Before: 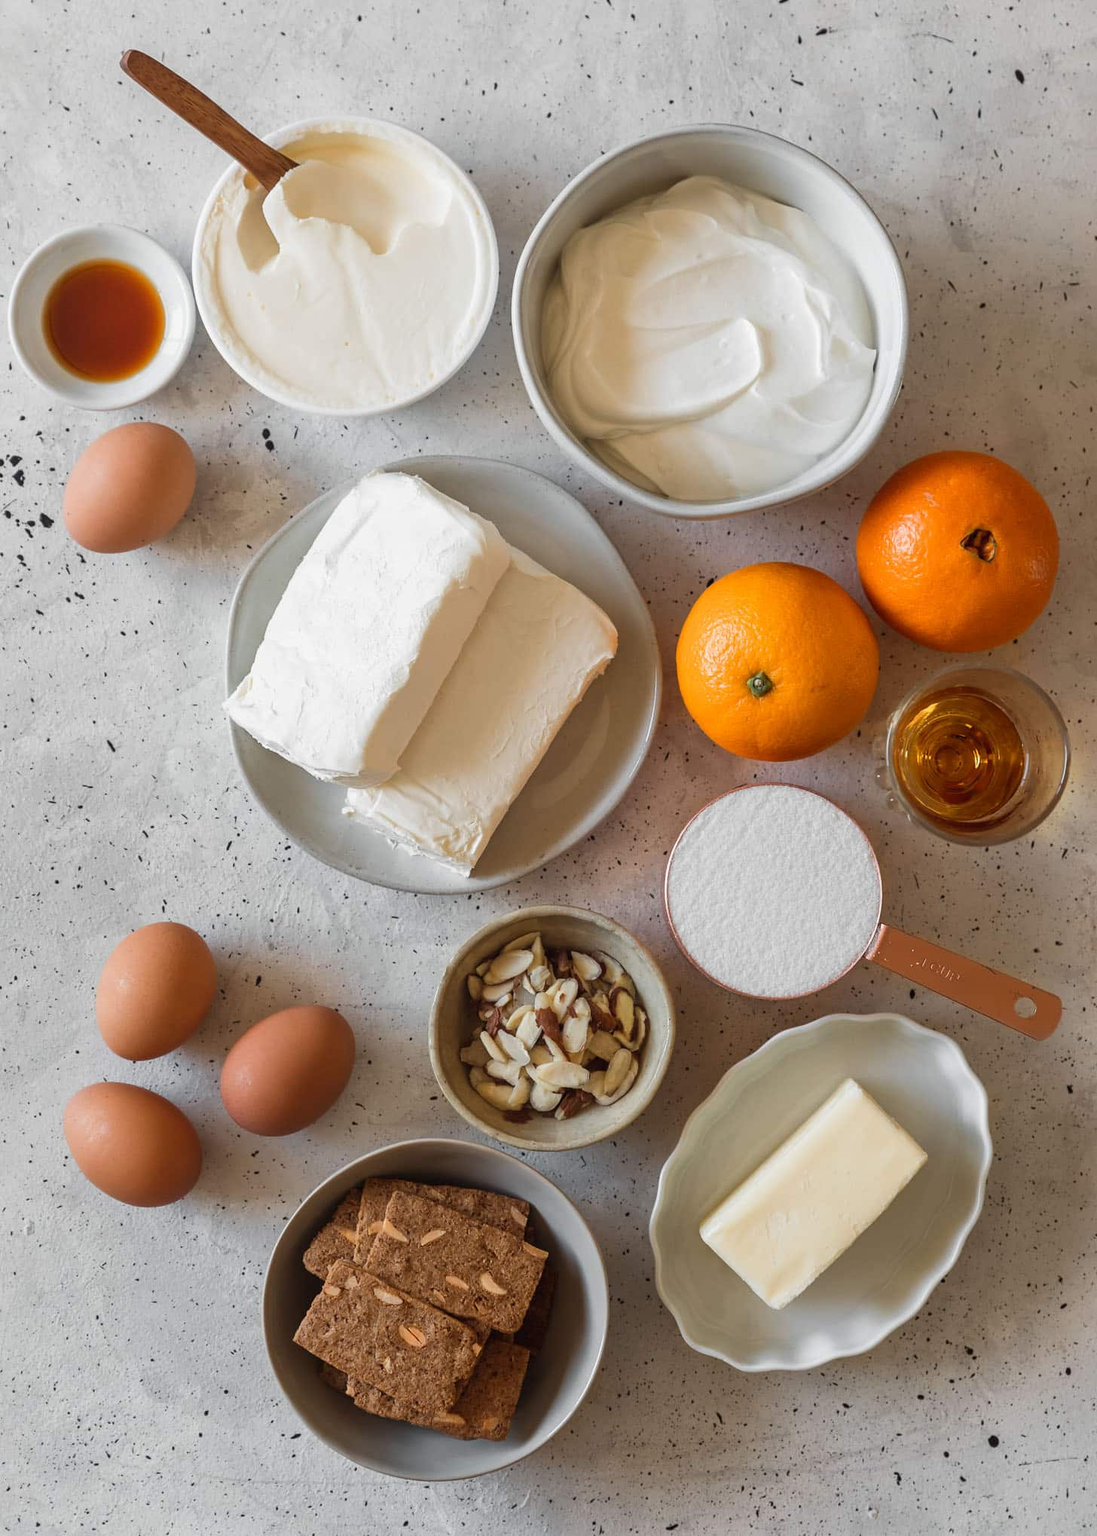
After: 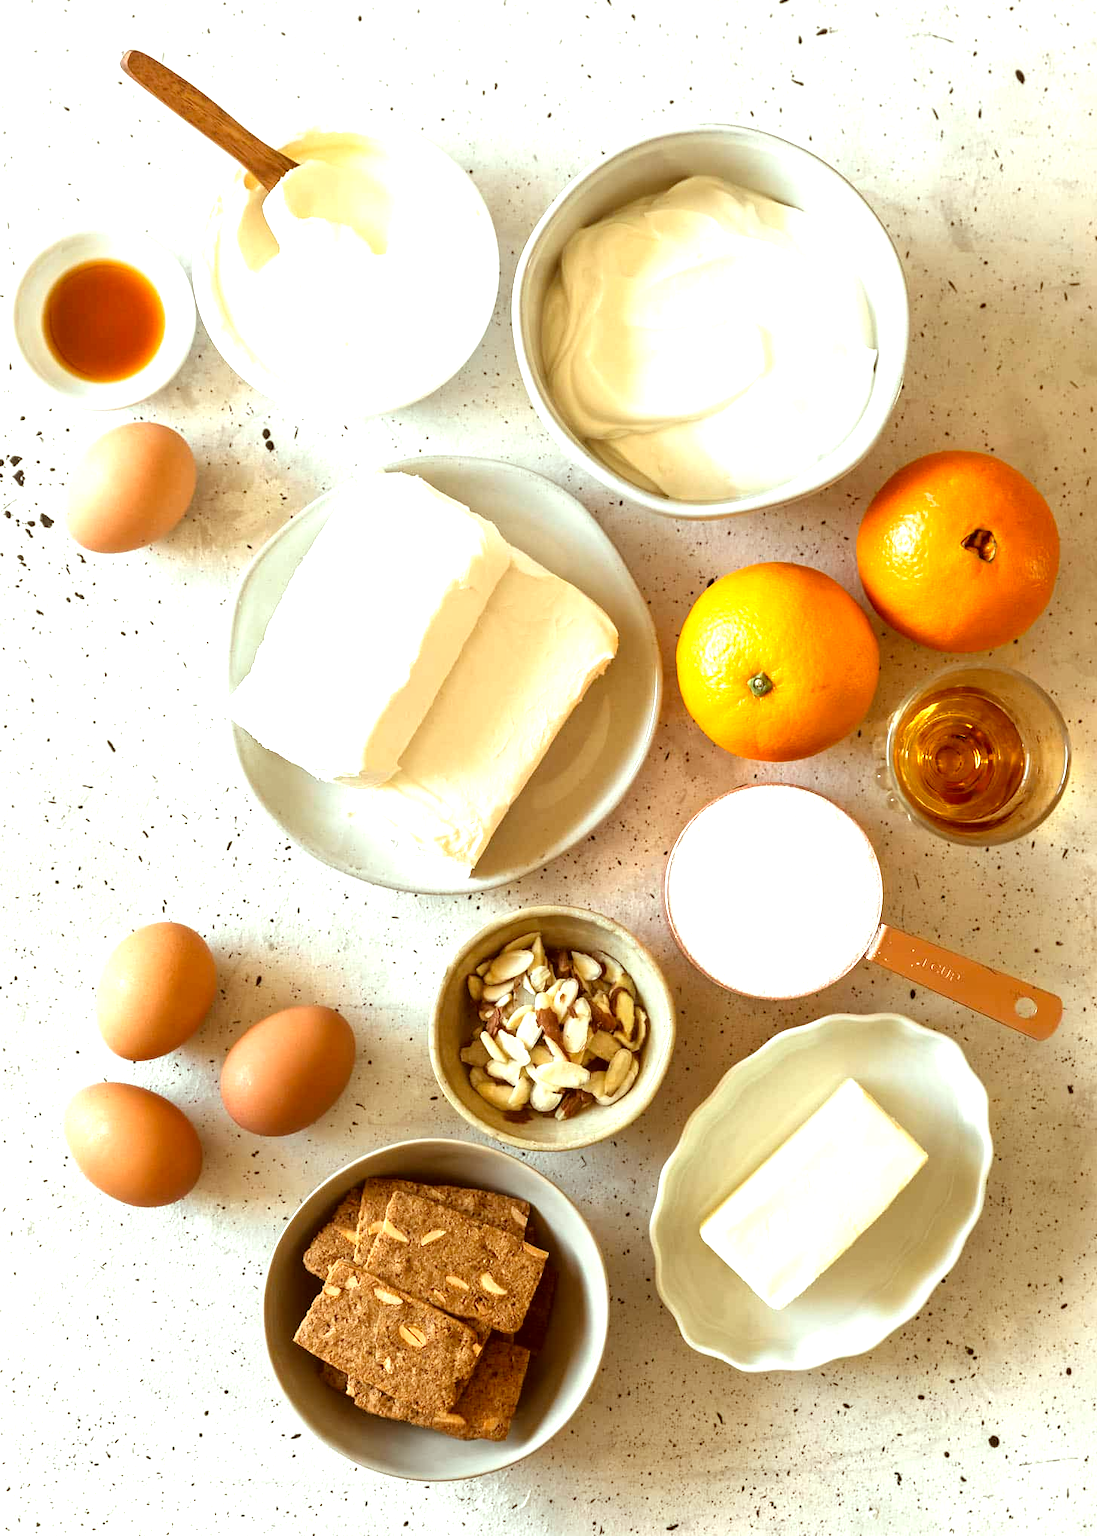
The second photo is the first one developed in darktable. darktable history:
color correction: highlights a* -6.07, highlights b* 9.36, shadows a* 10.88, shadows b* 23.94
tone equalizer: -8 EV -0.742 EV, -7 EV -0.715 EV, -6 EV -0.578 EV, -5 EV -0.371 EV, -3 EV 0.397 EV, -2 EV 0.6 EV, -1 EV 0.675 EV, +0 EV 0.757 EV
exposure: exposure 0.573 EV, compensate highlight preservation false
